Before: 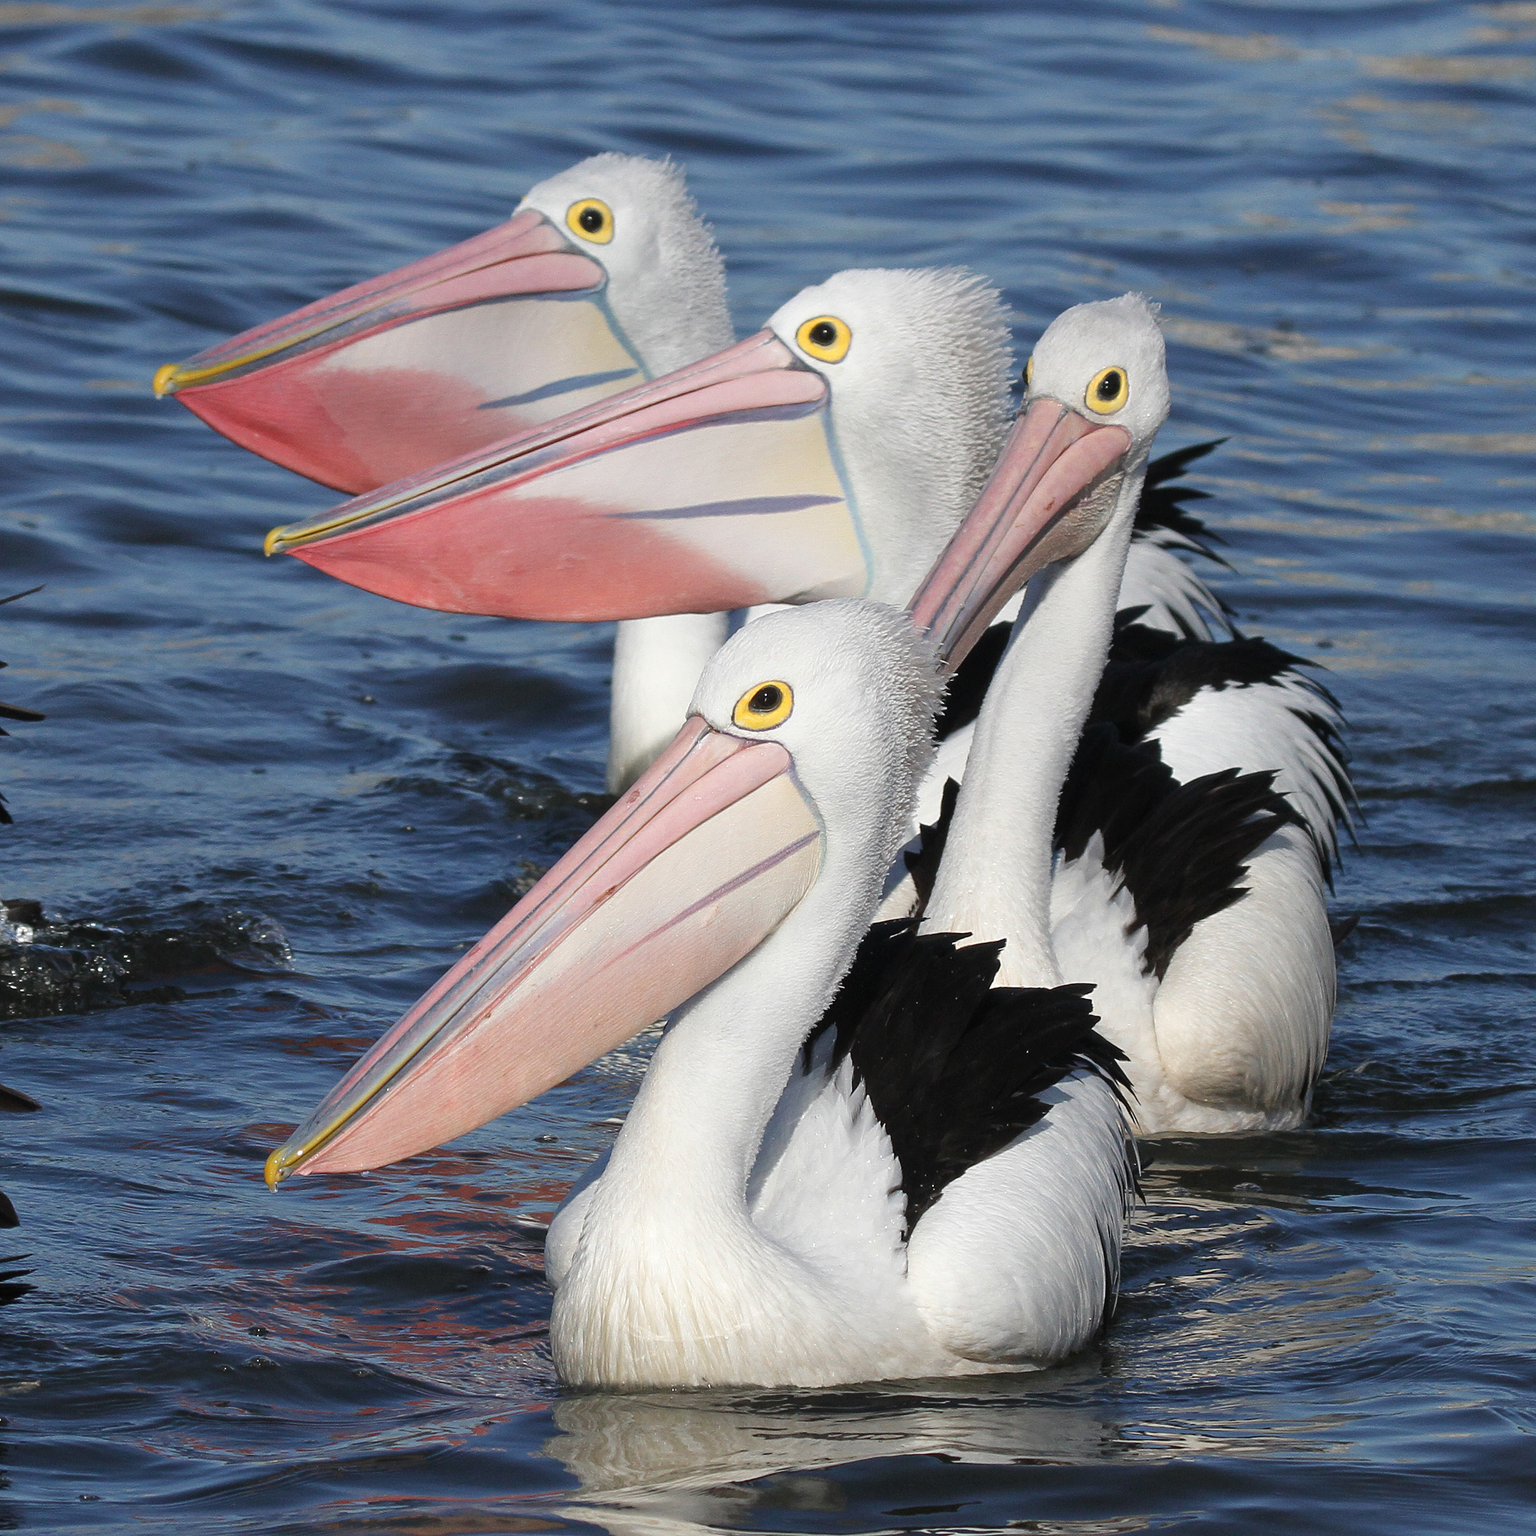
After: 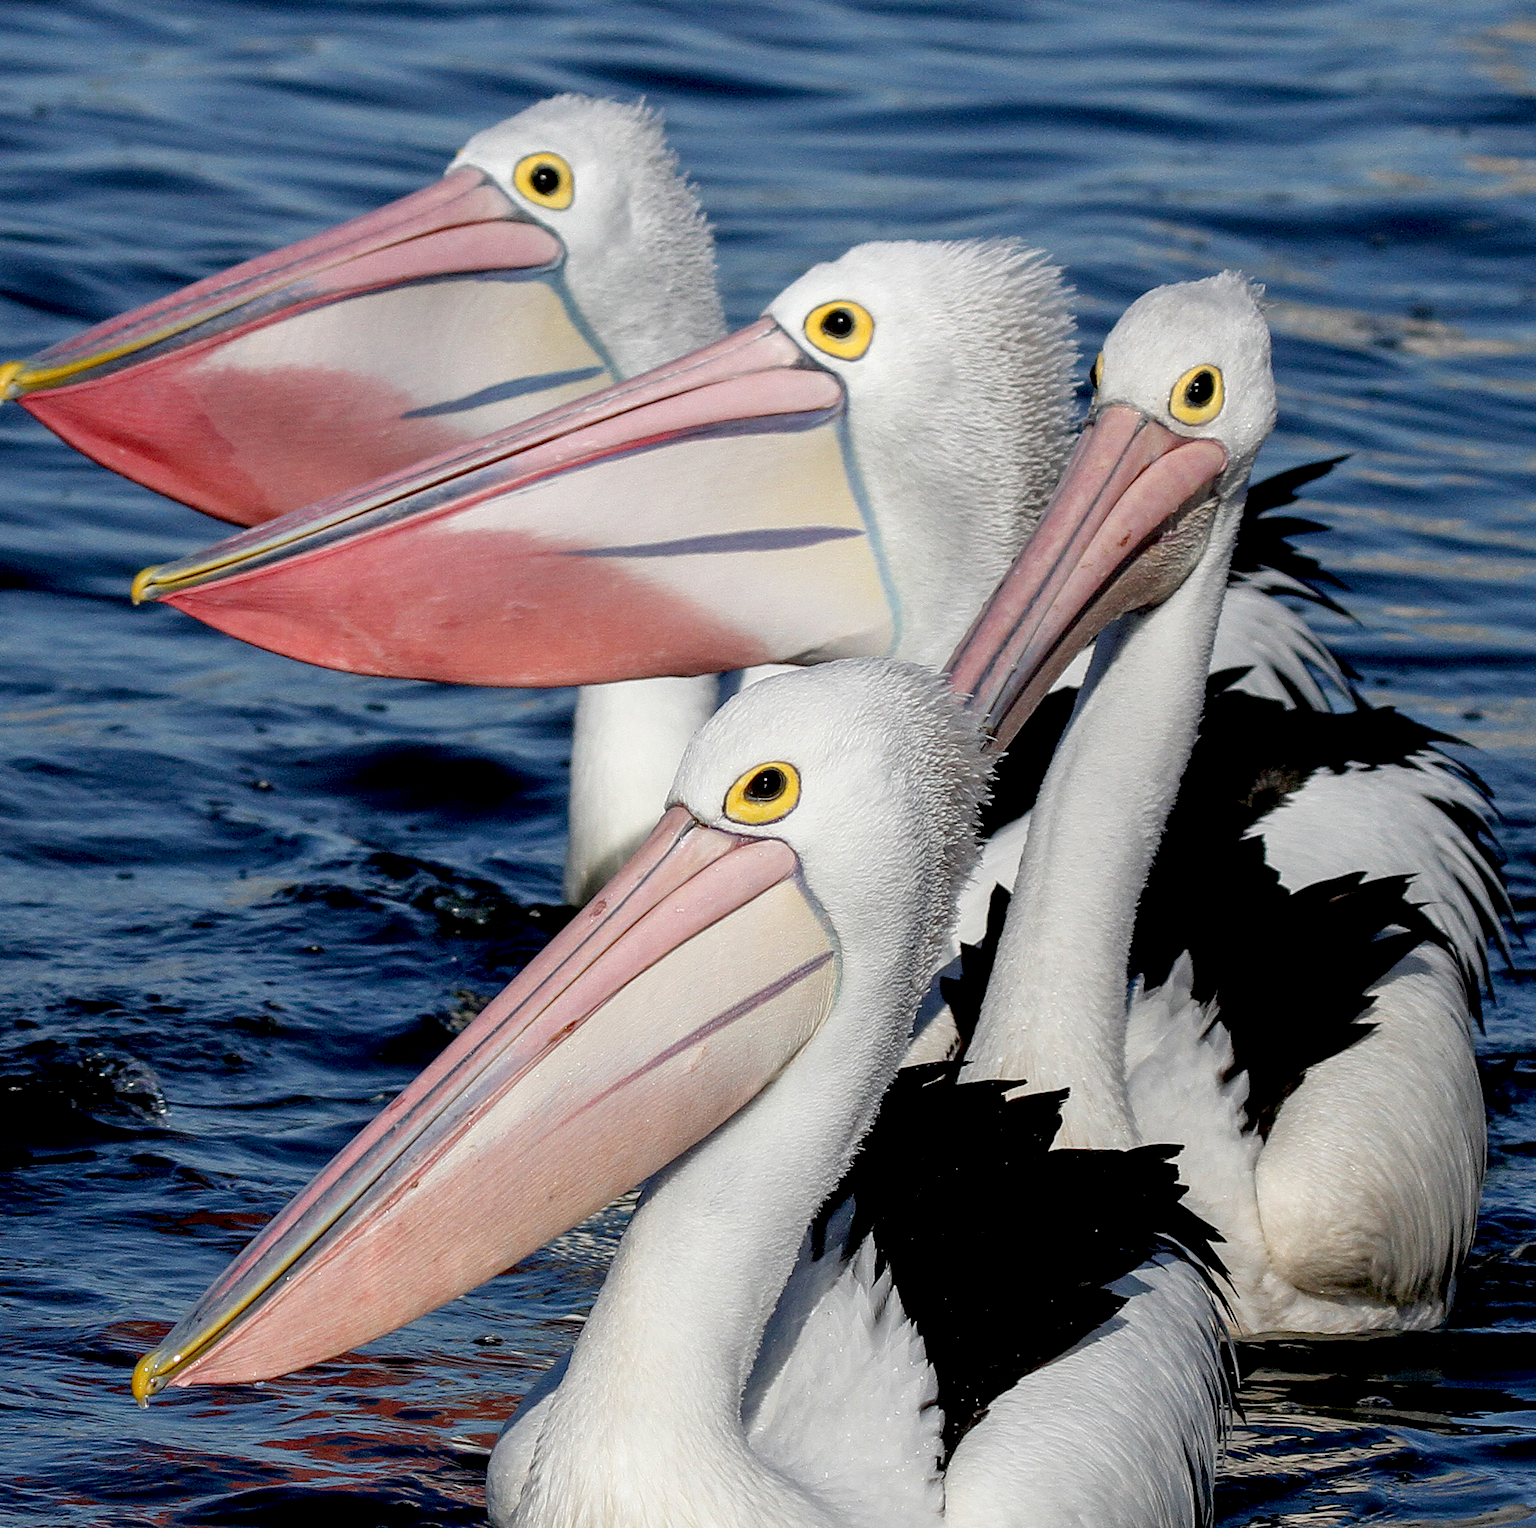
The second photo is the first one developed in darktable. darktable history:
exposure: black level correction 0.03, exposure -0.078 EV, compensate highlight preservation false
crop and rotate: left 10.459%, top 5.121%, right 10.418%, bottom 16.114%
local contrast: detail 130%
